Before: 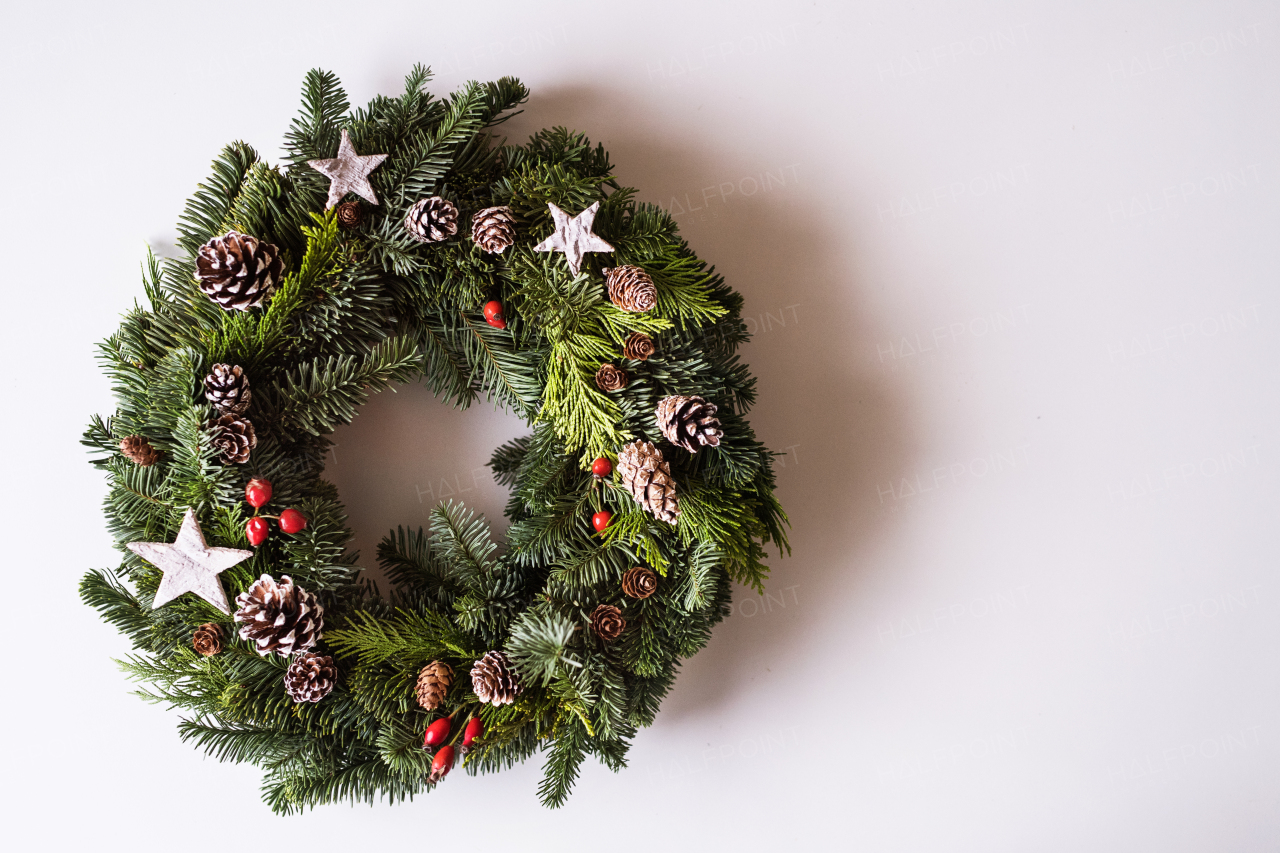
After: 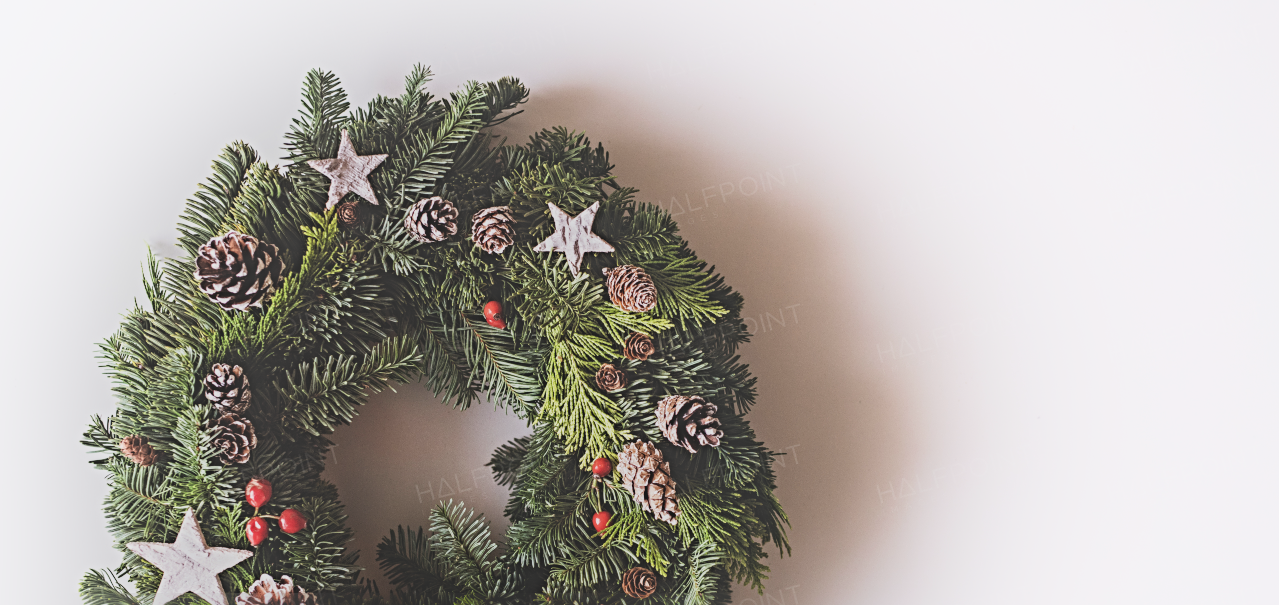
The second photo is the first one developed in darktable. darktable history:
crop: right 0%, bottom 28.961%
filmic rgb: black relative exposure -7.65 EV, white relative exposure 4.56 EV, threshold 5.98 EV, hardness 3.61, contrast 0.992, enable highlight reconstruction true
shadows and highlights: shadows -89.96, highlights 91.52, soften with gaussian
exposure: black level correction -0.043, exposure 0.065 EV, compensate highlight preservation false
local contrast: detail 109%
sharpen: radius 4.867
